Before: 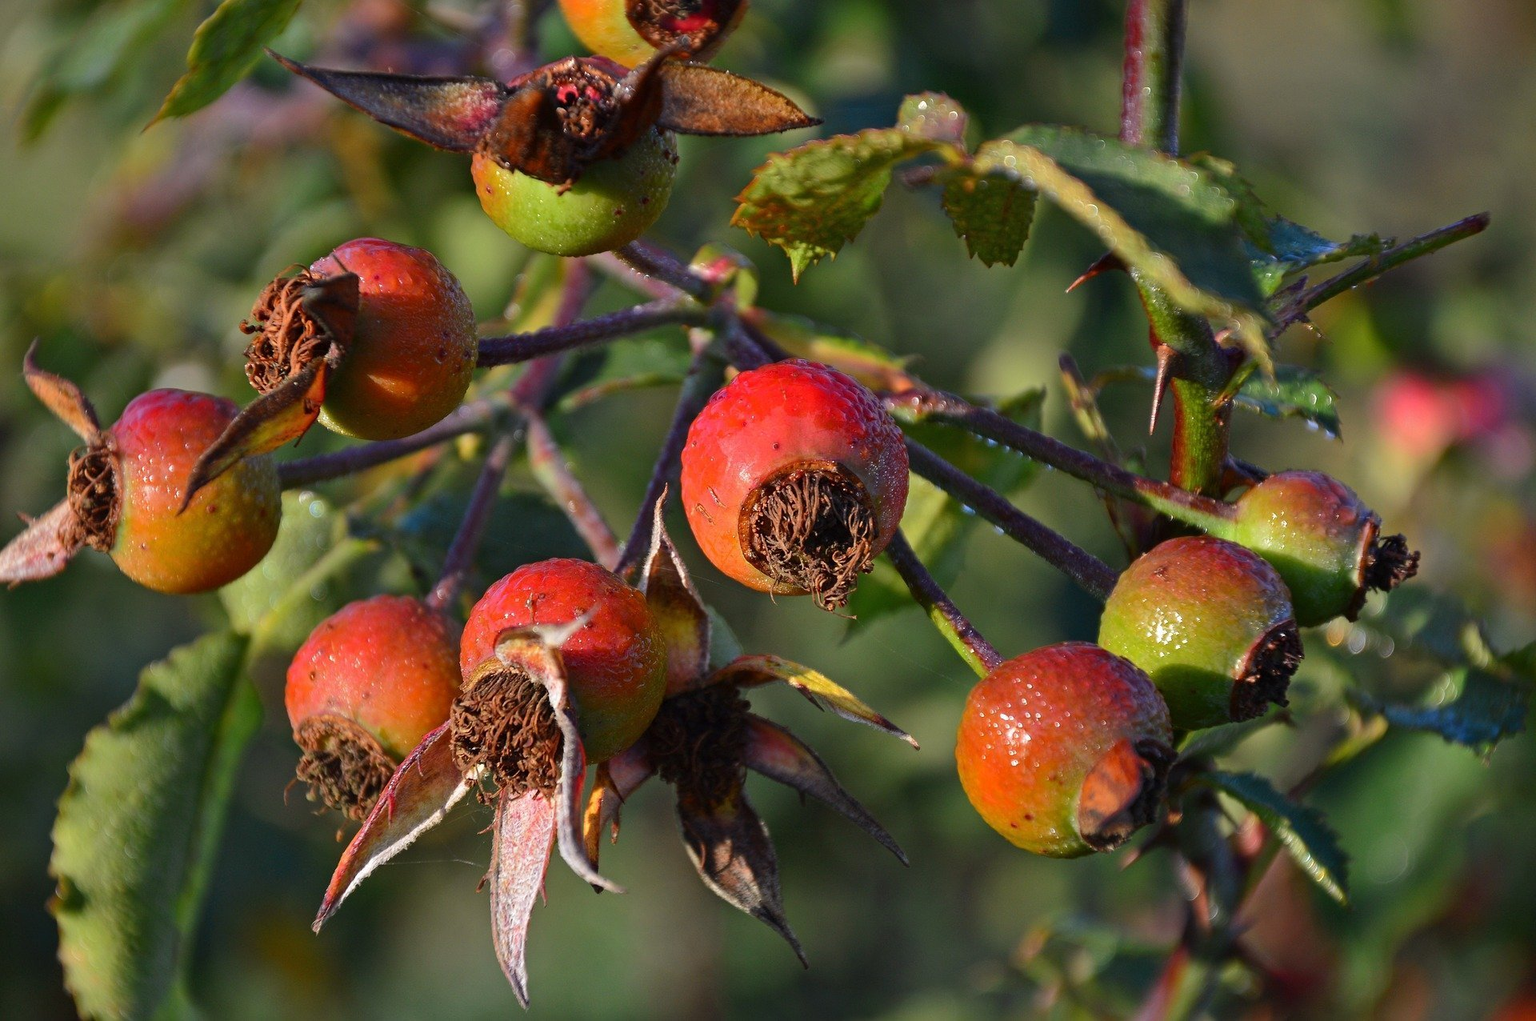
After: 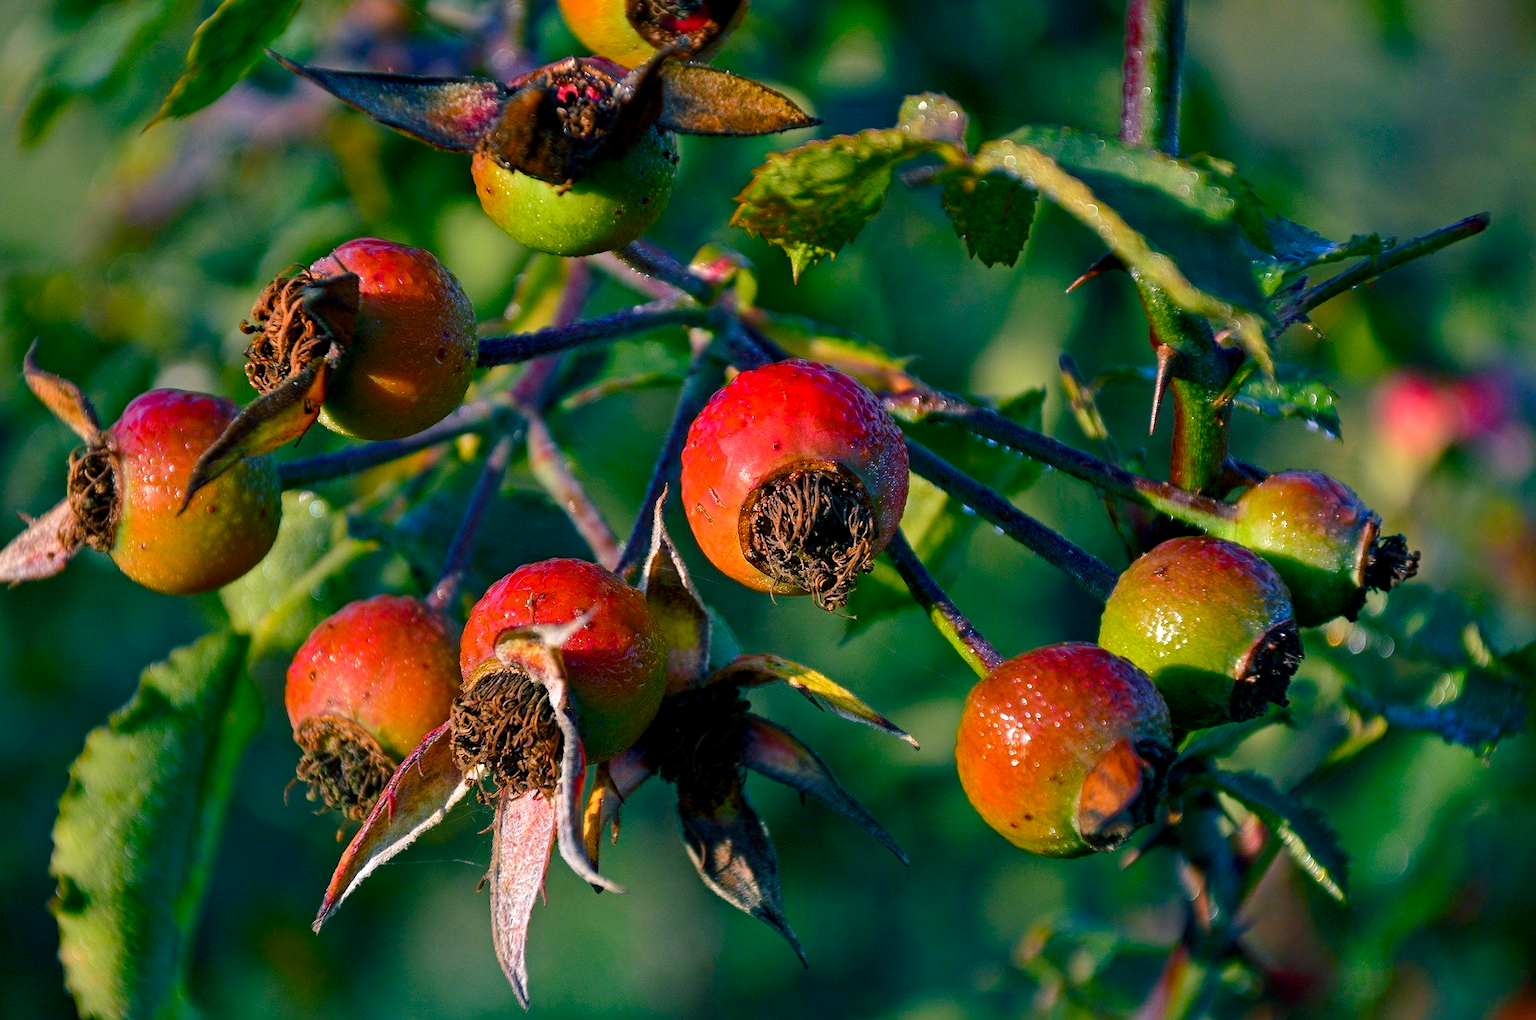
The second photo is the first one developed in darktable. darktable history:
local contrast: highlights 100%, shadows 100%, detail 120%, midtone range 0.2
color balance rgb: shadows lift › luminance -28.76%, shadows lift › chroma 10%, shadows lift › hue 230°, power › chroma 0.5%, power › hue 215°, highlights gain › luminance 7.14%, highlights gain › chroma 1%, highlights gain › hue 50°, global offset › luminance -0.29%, global offset › hue 260°, perceptual saturation grading › global saturation 20%, perceptual saturation grading › highlights -13.92%, perceptual saturation grading › shadows 50%
